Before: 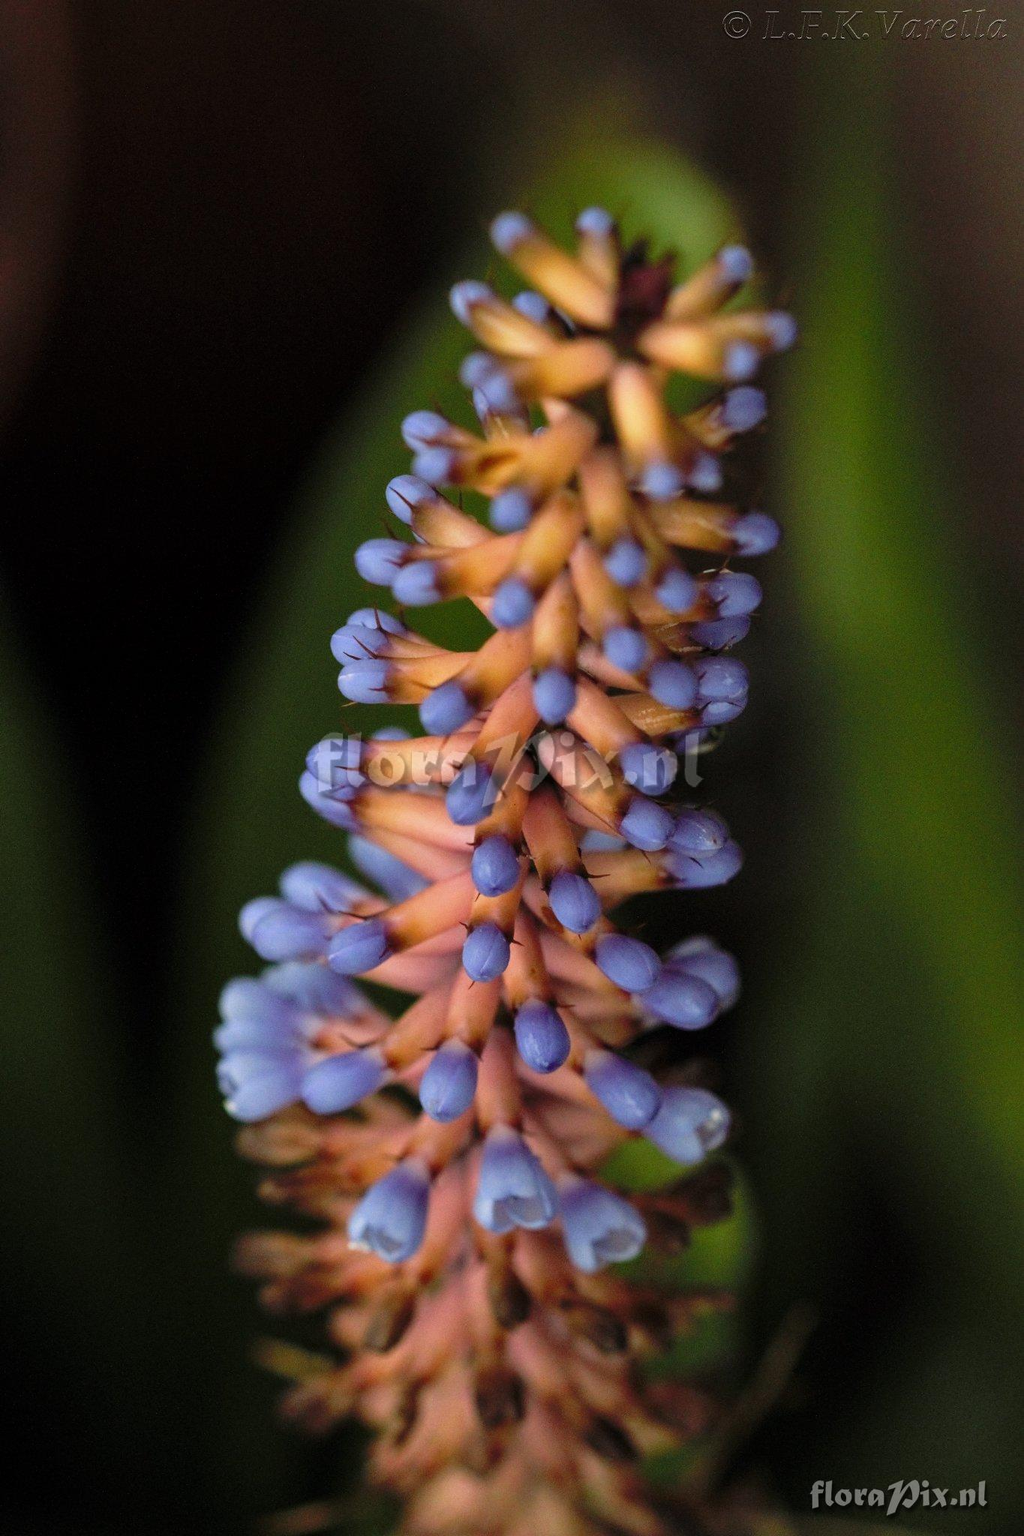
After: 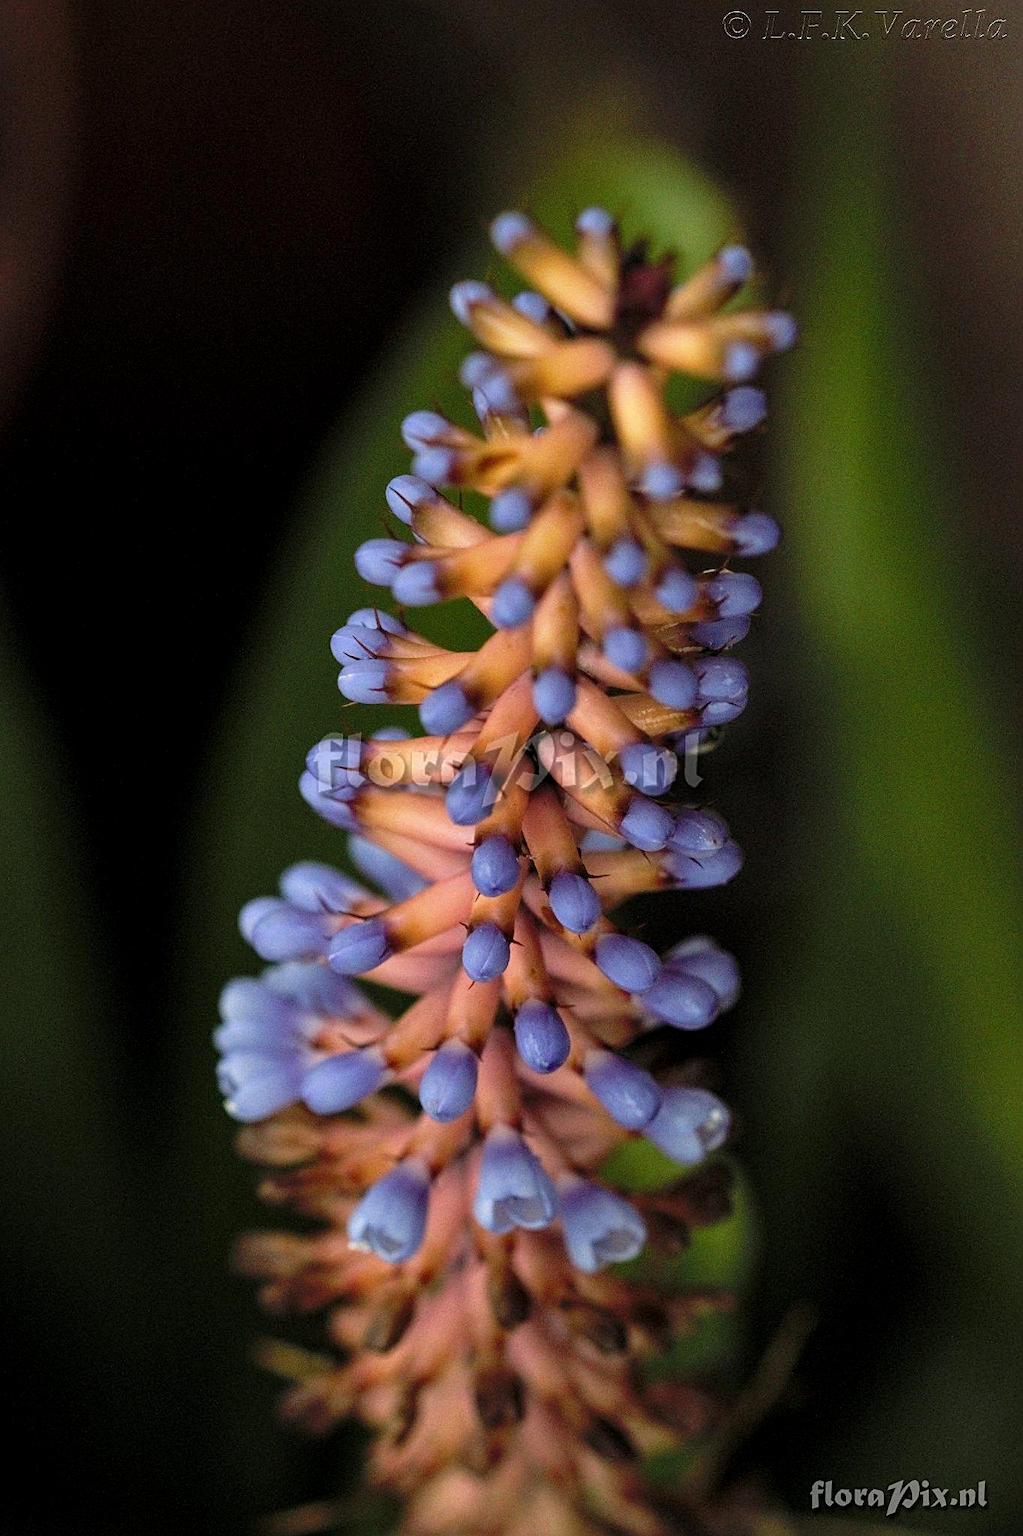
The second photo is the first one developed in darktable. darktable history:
local contrast: highlights 100%, shadows 100%, detail 120%, midtone range 0.2
sharpen: radius 2.167, amount 0.381, threshold 0
white balance: red 1, blue 1
